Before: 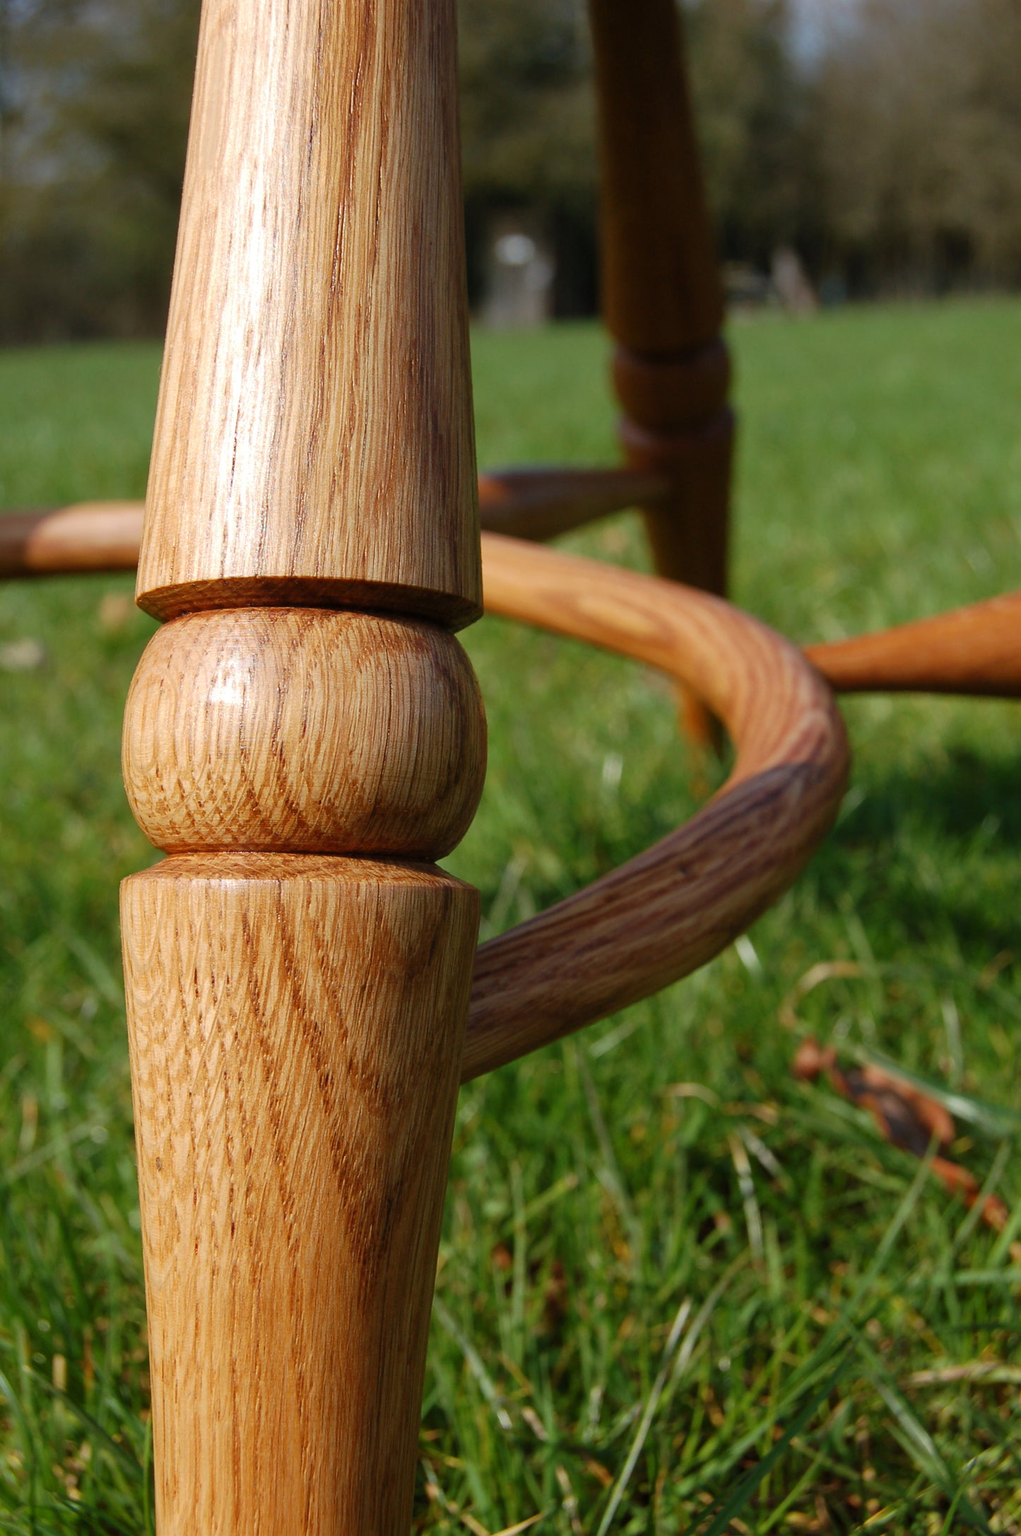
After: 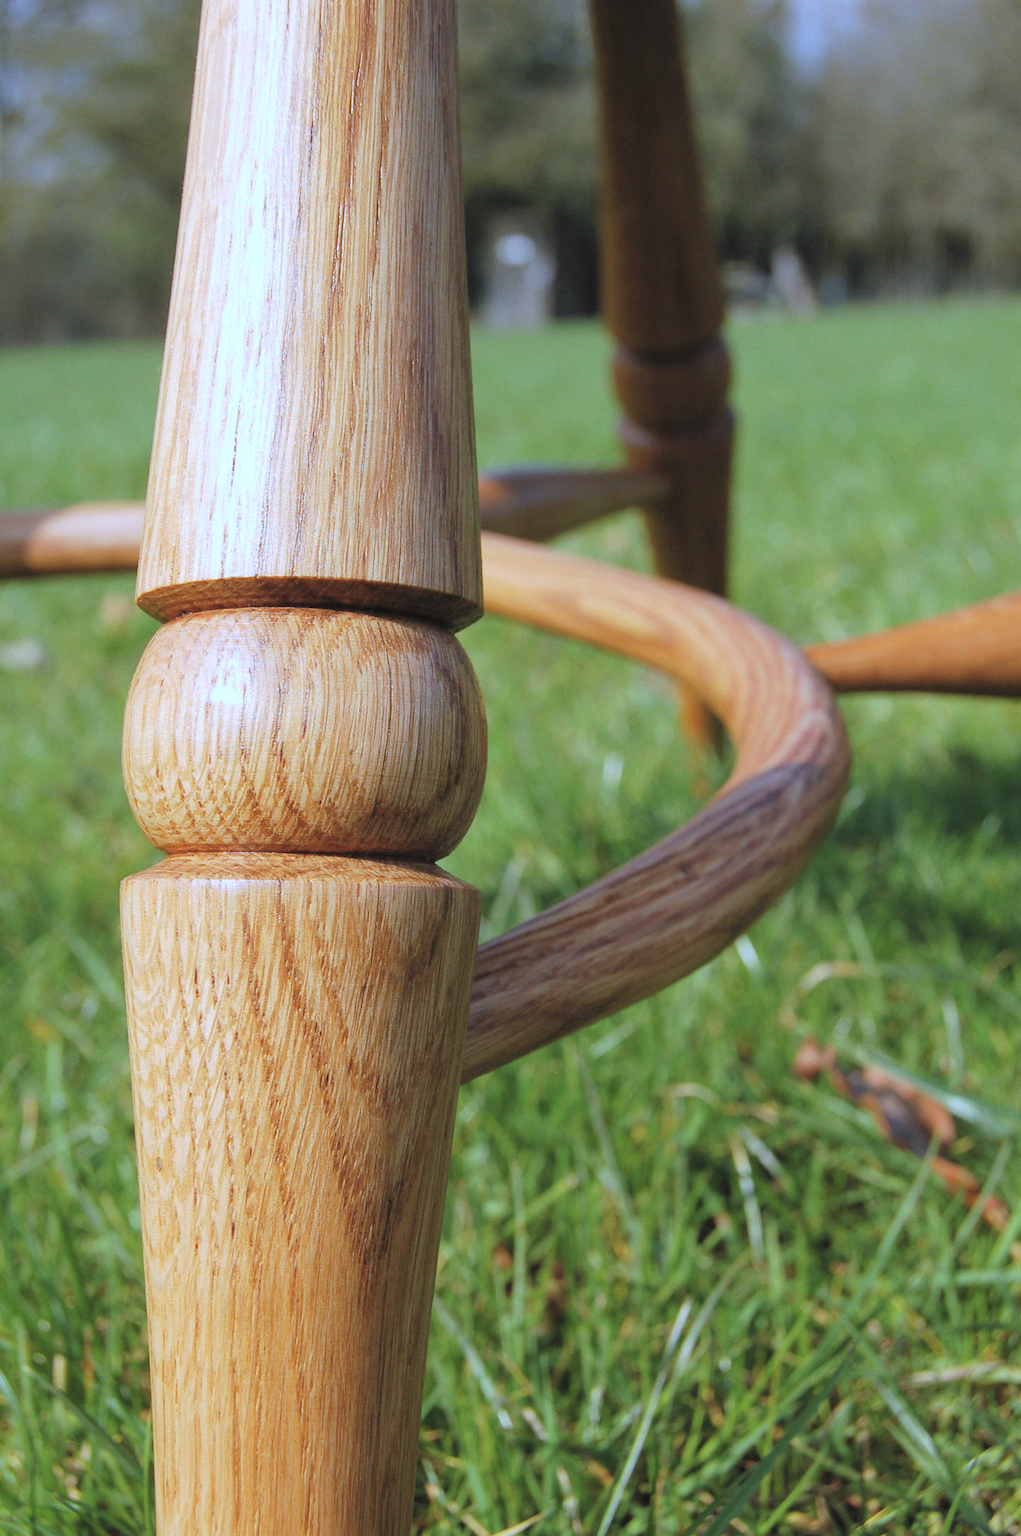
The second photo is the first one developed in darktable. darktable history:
white balance: red 0.871, blue 1.249
contrast brightness saturation: brightness 0.28
grain: coarseness 0.09 ISO, strength 10%
